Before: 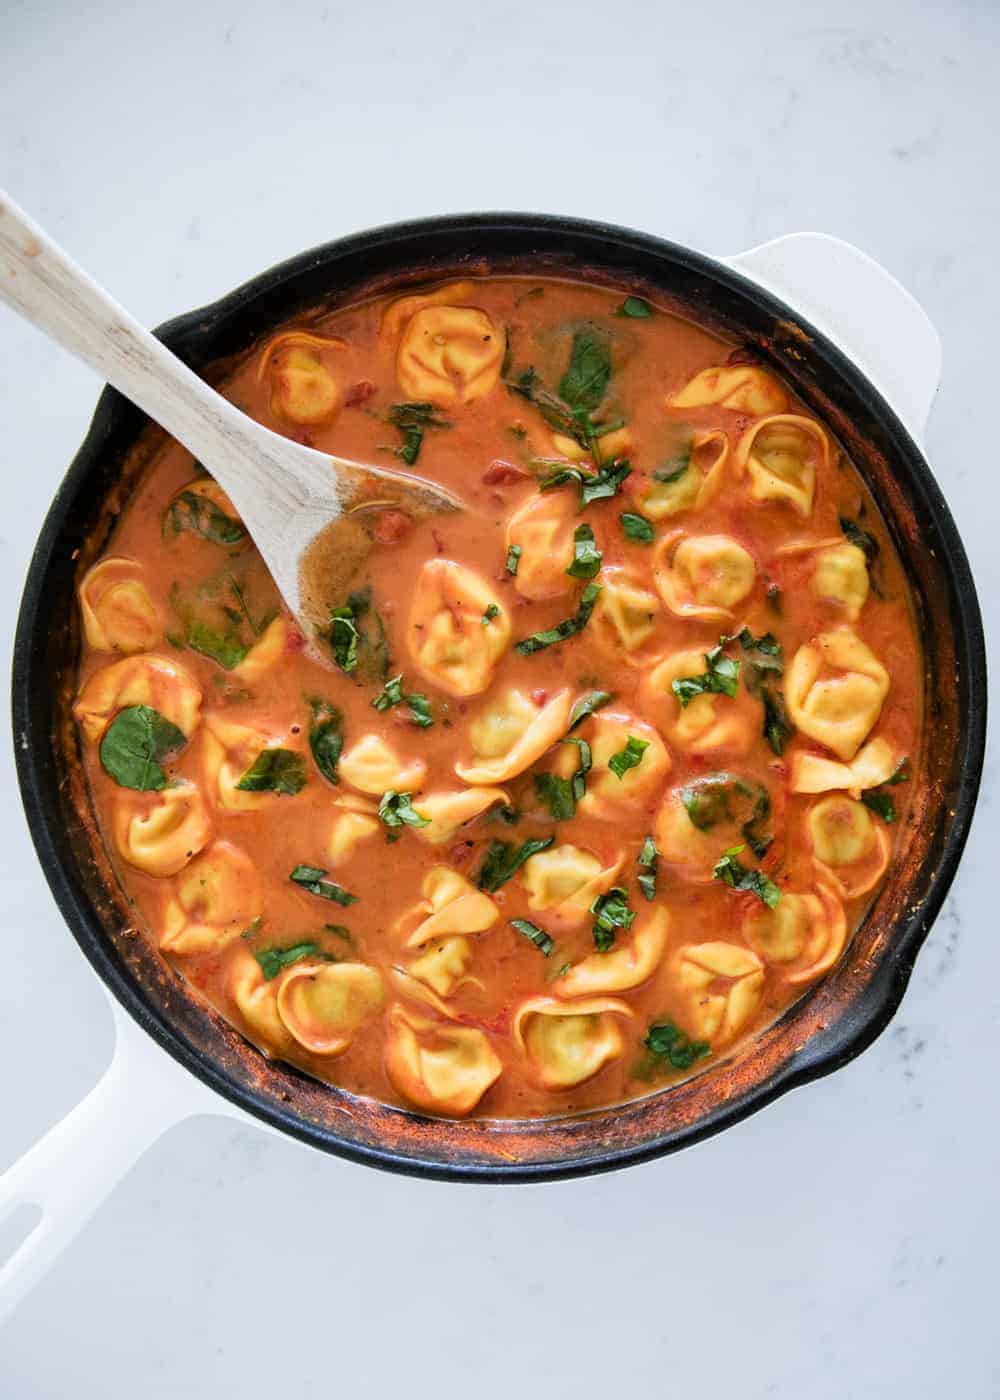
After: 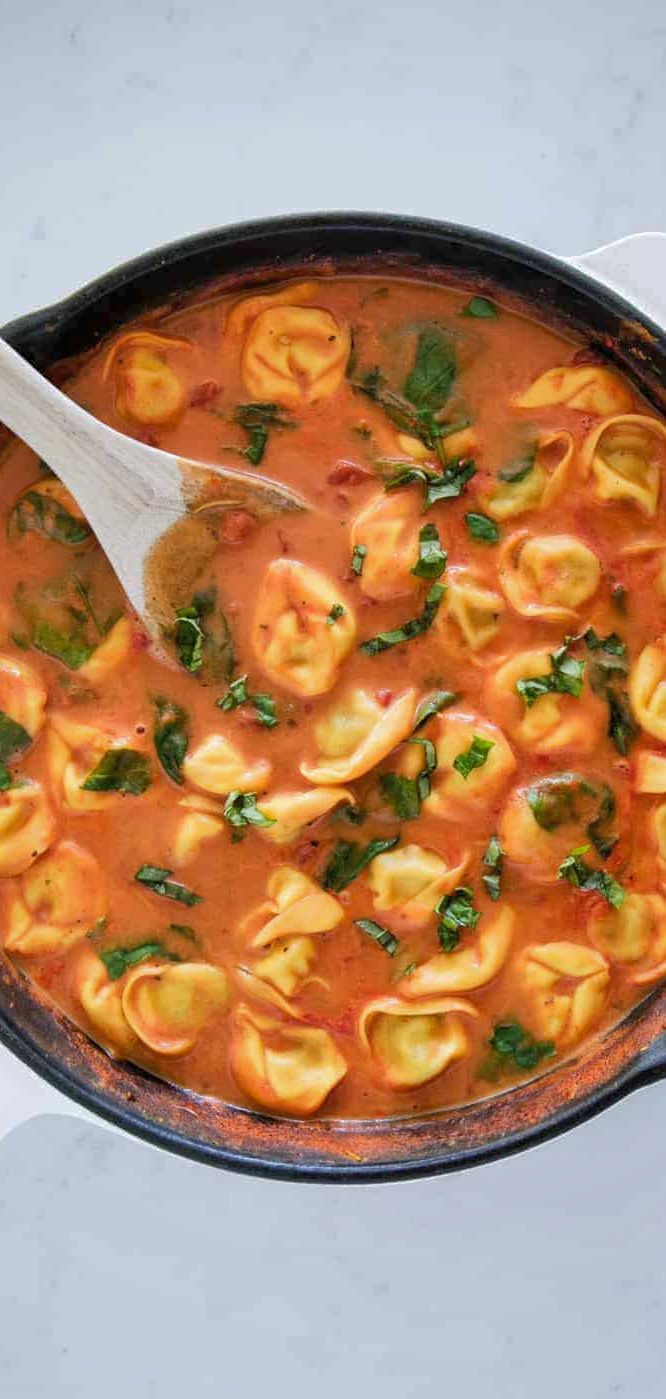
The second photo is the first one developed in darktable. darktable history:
shadows and highlights: on, module defaults
crop and rotate: left 15.547%, right 17.781%
